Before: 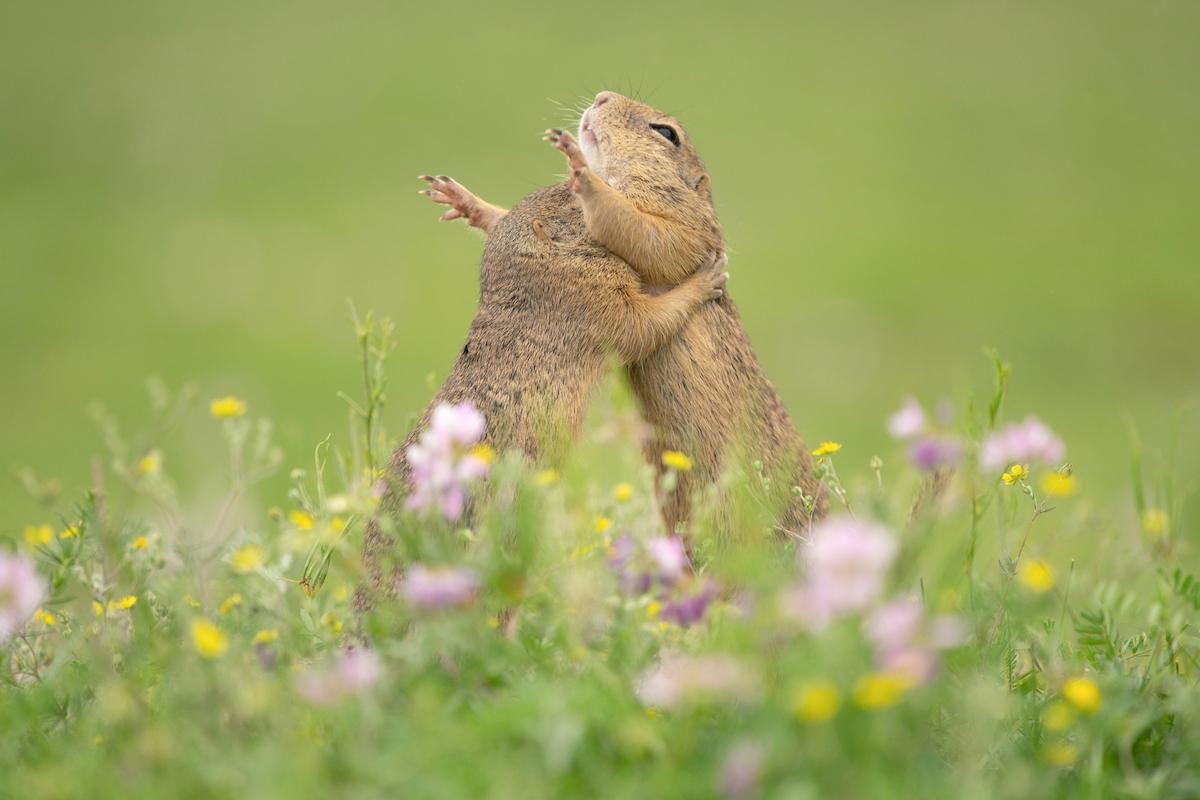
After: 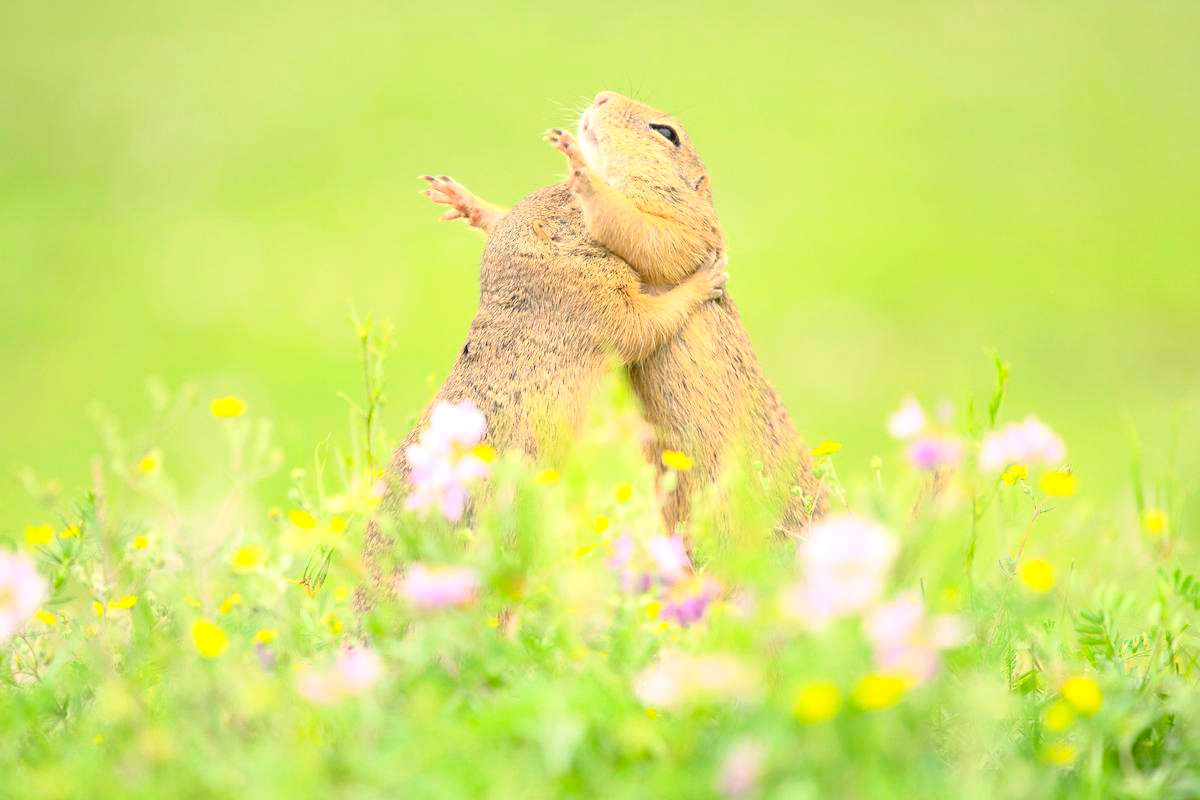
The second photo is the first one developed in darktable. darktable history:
contrast brightness saturation: contrast 0.239, brightness 0.243, saturation 0.389
exposure: exposure 0.562 EV, compensate highlight preservation false
